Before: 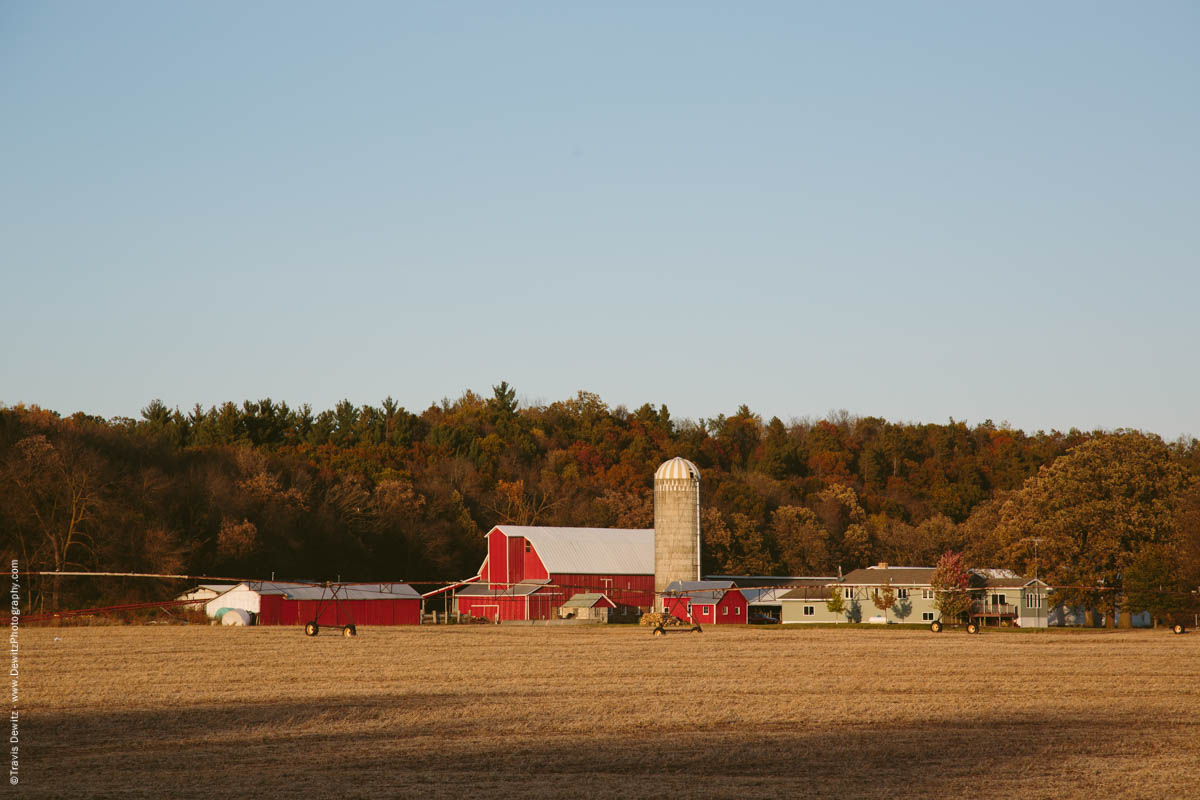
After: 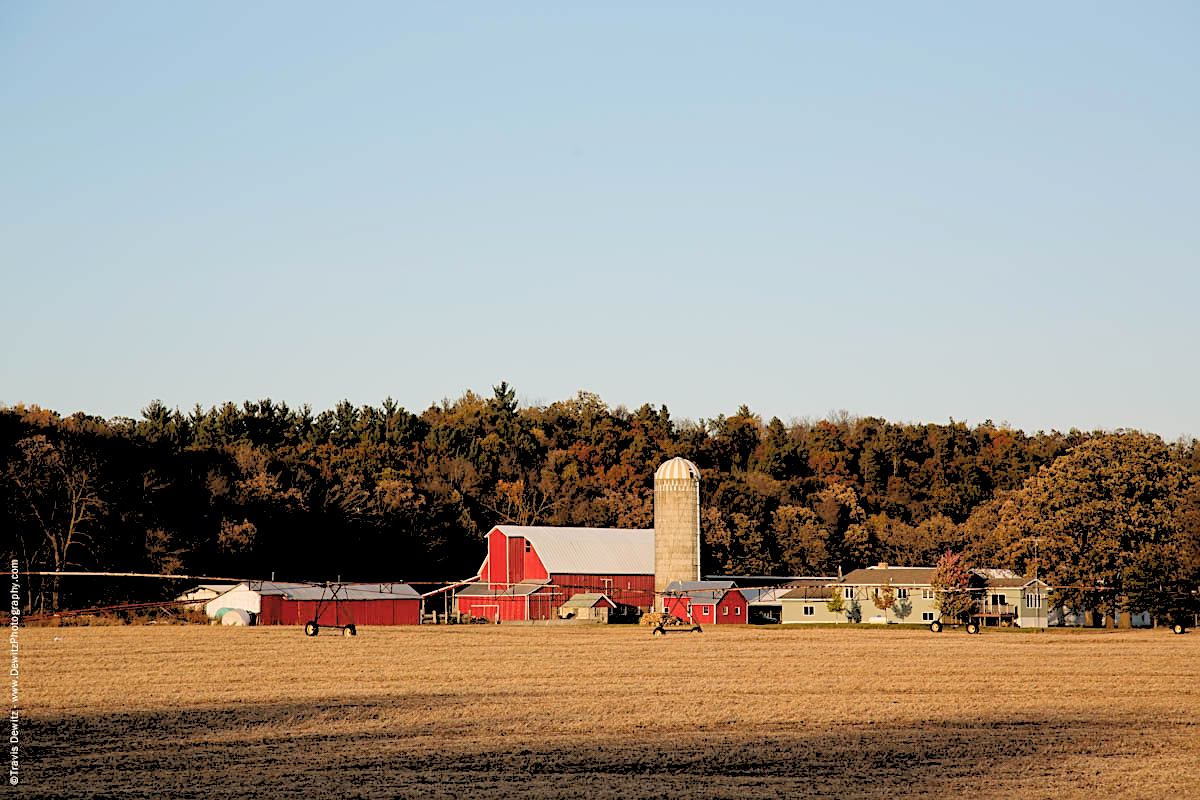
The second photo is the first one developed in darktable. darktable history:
contrast brightness saturation: saturation -0.05
sharpen: on, module defaults
rgb levels: levels [[0.027, 0.429, 0.996], [0, 0.5, 1], [0, 0.5, 1]]
